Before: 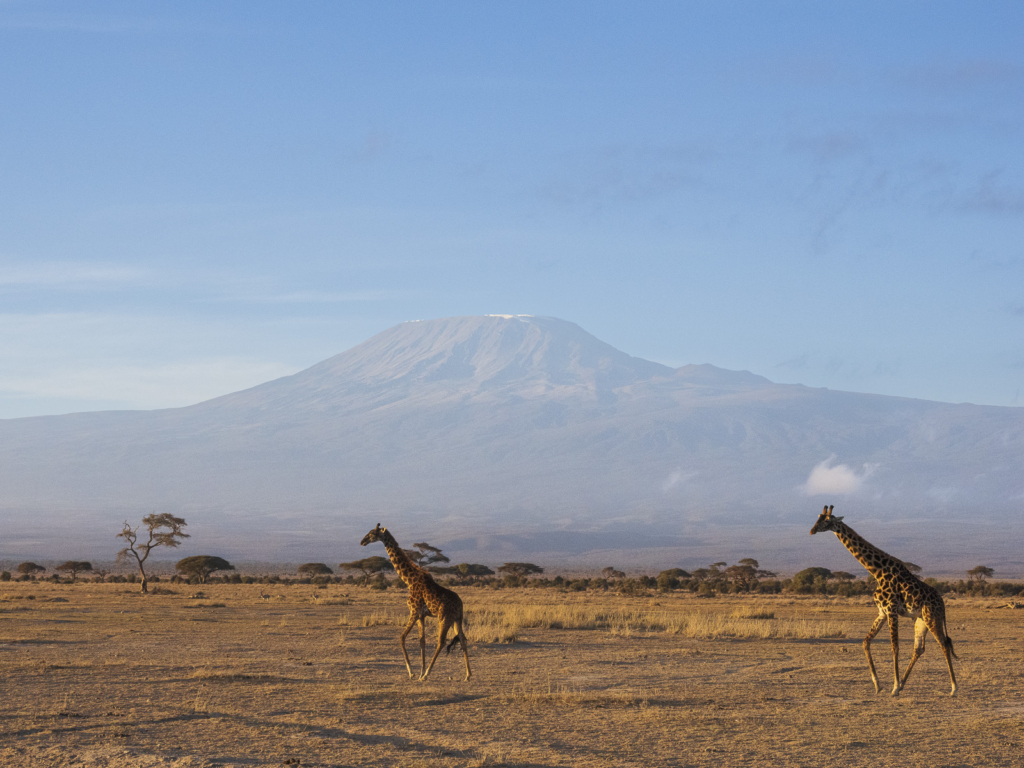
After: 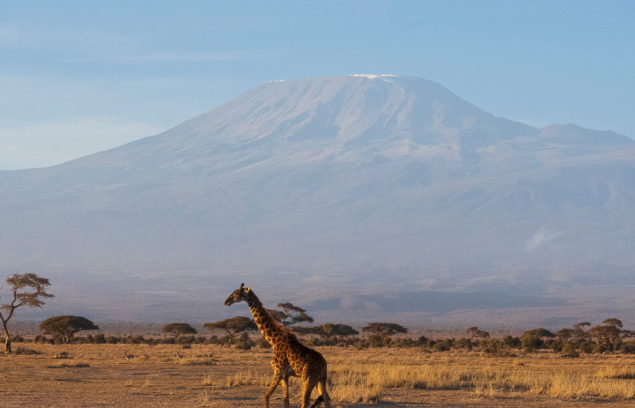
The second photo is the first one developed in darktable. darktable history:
crop: left 13.312%, top 31.28%, right 24.627%, bottom 15.582%
exposure: black level correction 0.002, exposure -0.1 EV, compensate highlight preservation false
